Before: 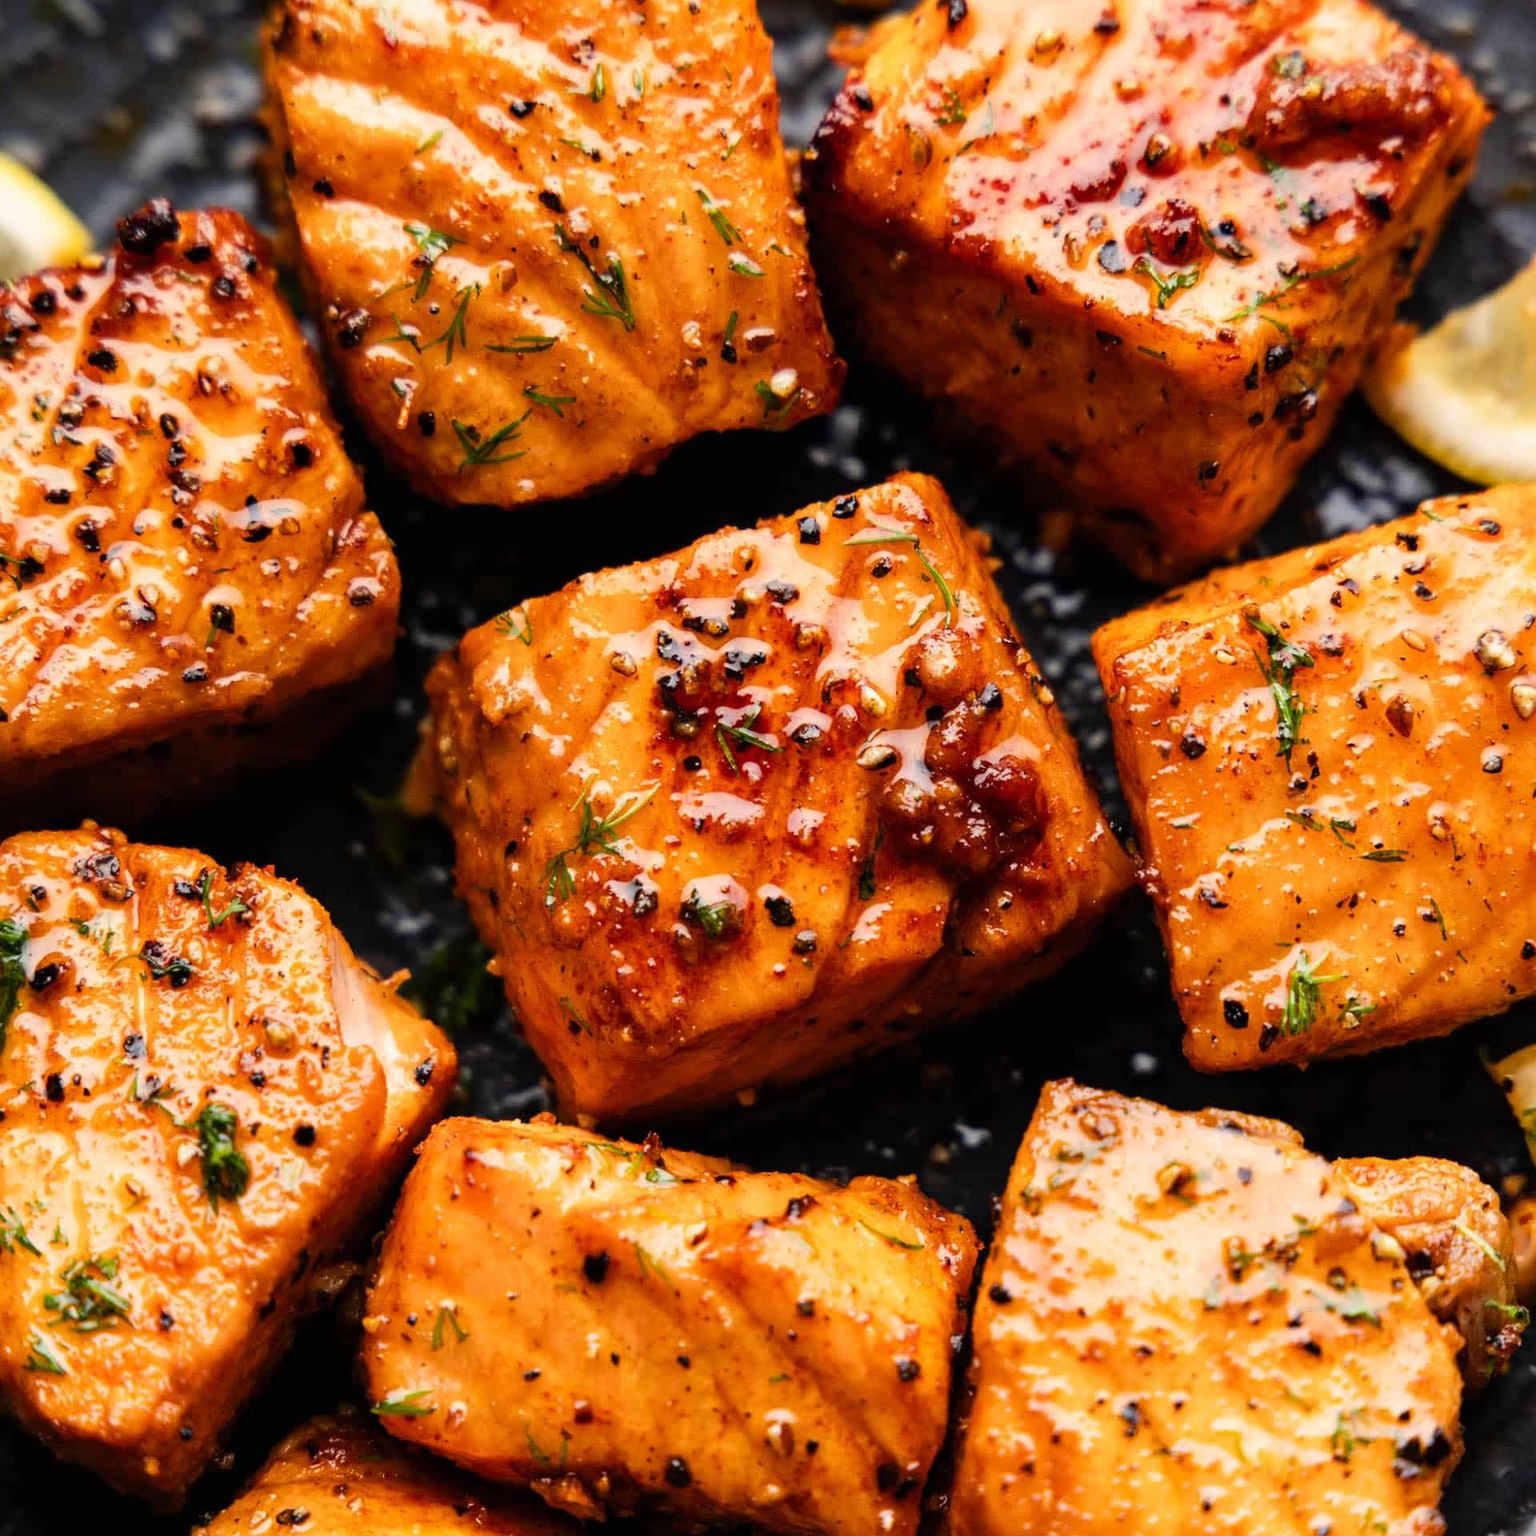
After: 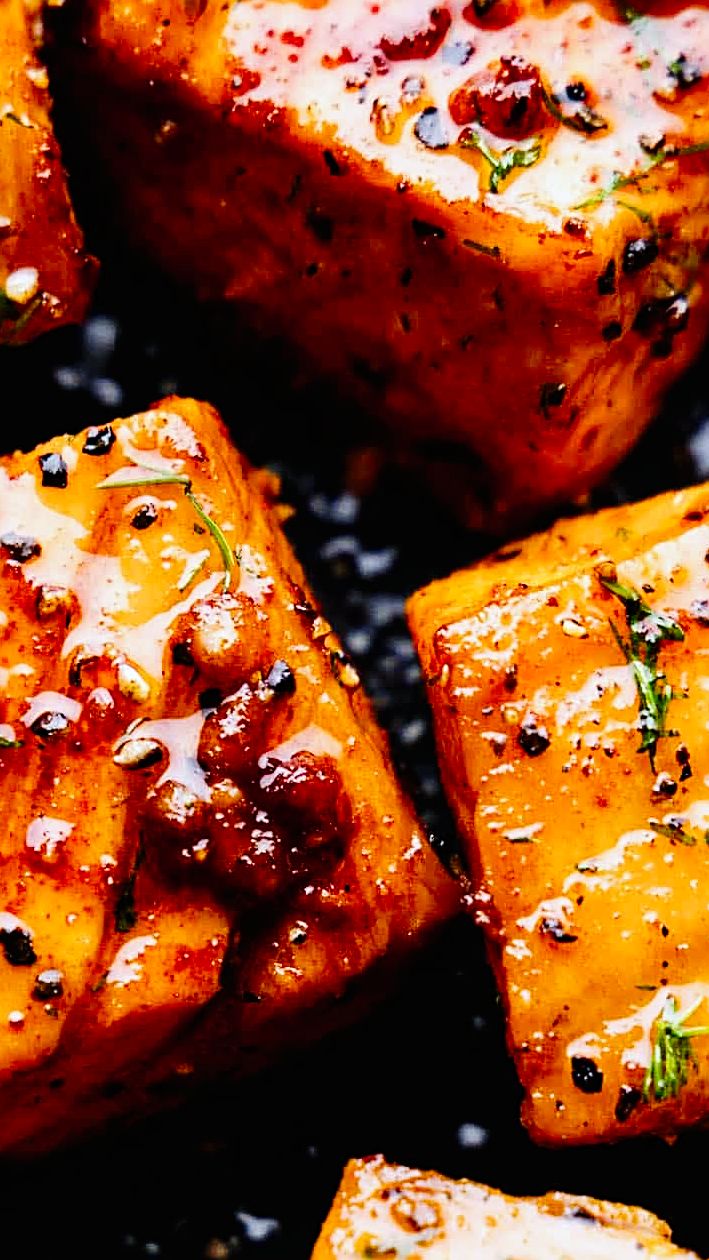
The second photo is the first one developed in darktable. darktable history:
sharpen: radius 2.767
crop and rotate: left 49.936%, top 10.094%, right 13.136%, bottom 24.256%
white balance: red 0.926, green 1.003, blue 1.133
tone curve: curves: ch0 [(0, 0) (0.003, 0.006) (0.011, 0.007) (0.025, 0.009) (0.044, 0.012) (0.069, 0.021) (0.1, 0.036) (0.136, 0.056) (0.177, 0.105) (0.224, 0.165) (0.277, 0.251) (0.335, 0.344) (0.399, 0.439) (0.468, 0.532) (0.543, 0.628) (0.623, 0.718) (0.709, 0.797) (0.801, 0.874) (0.898, 0.943) (1, 1)], preserve colors none
